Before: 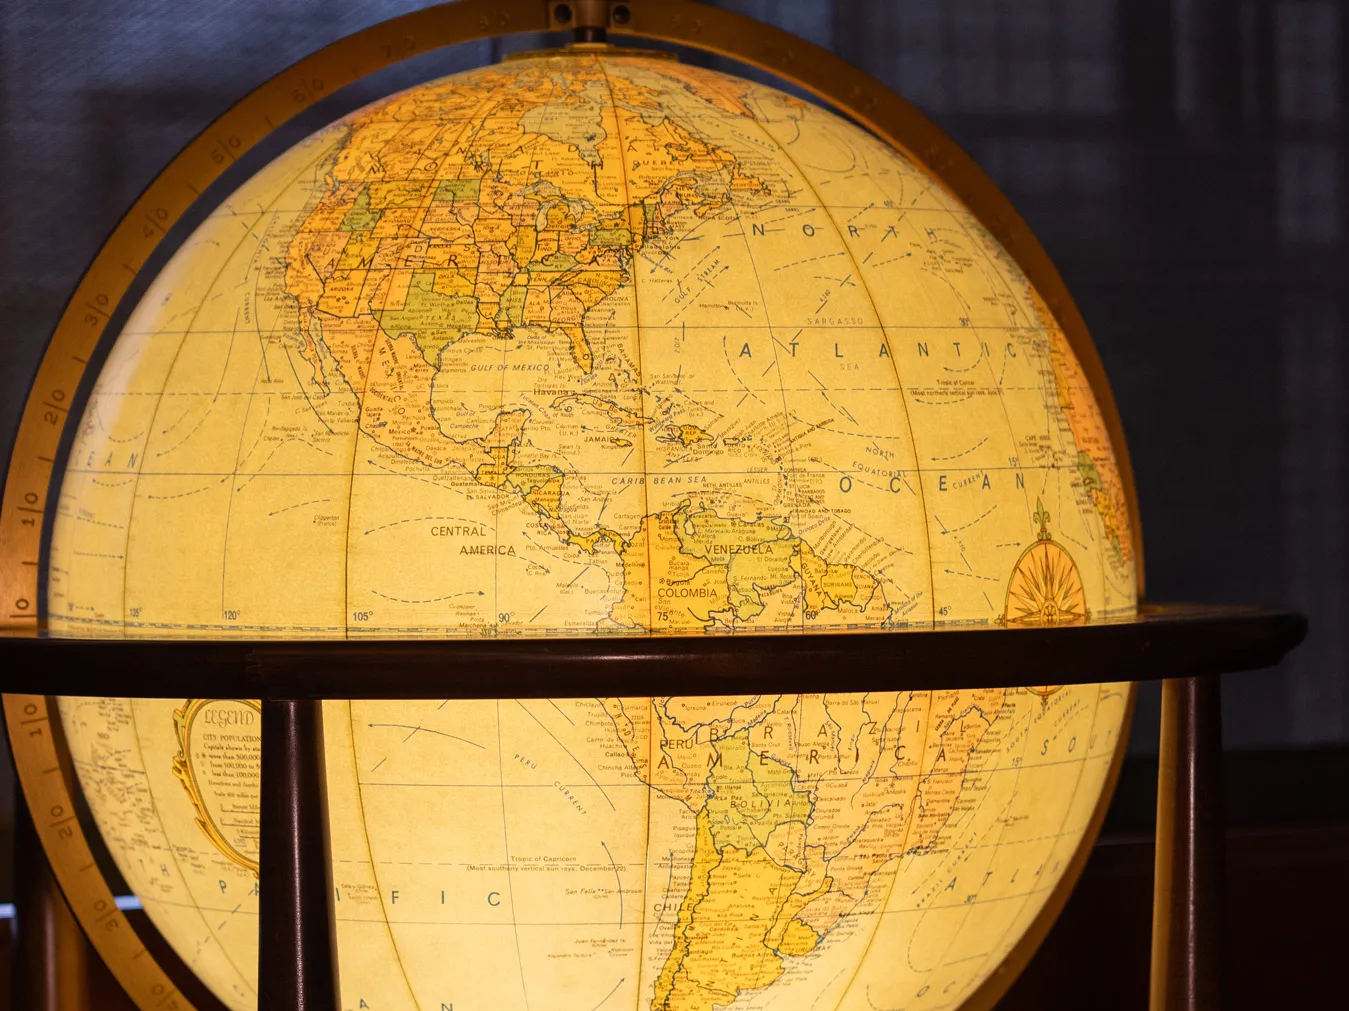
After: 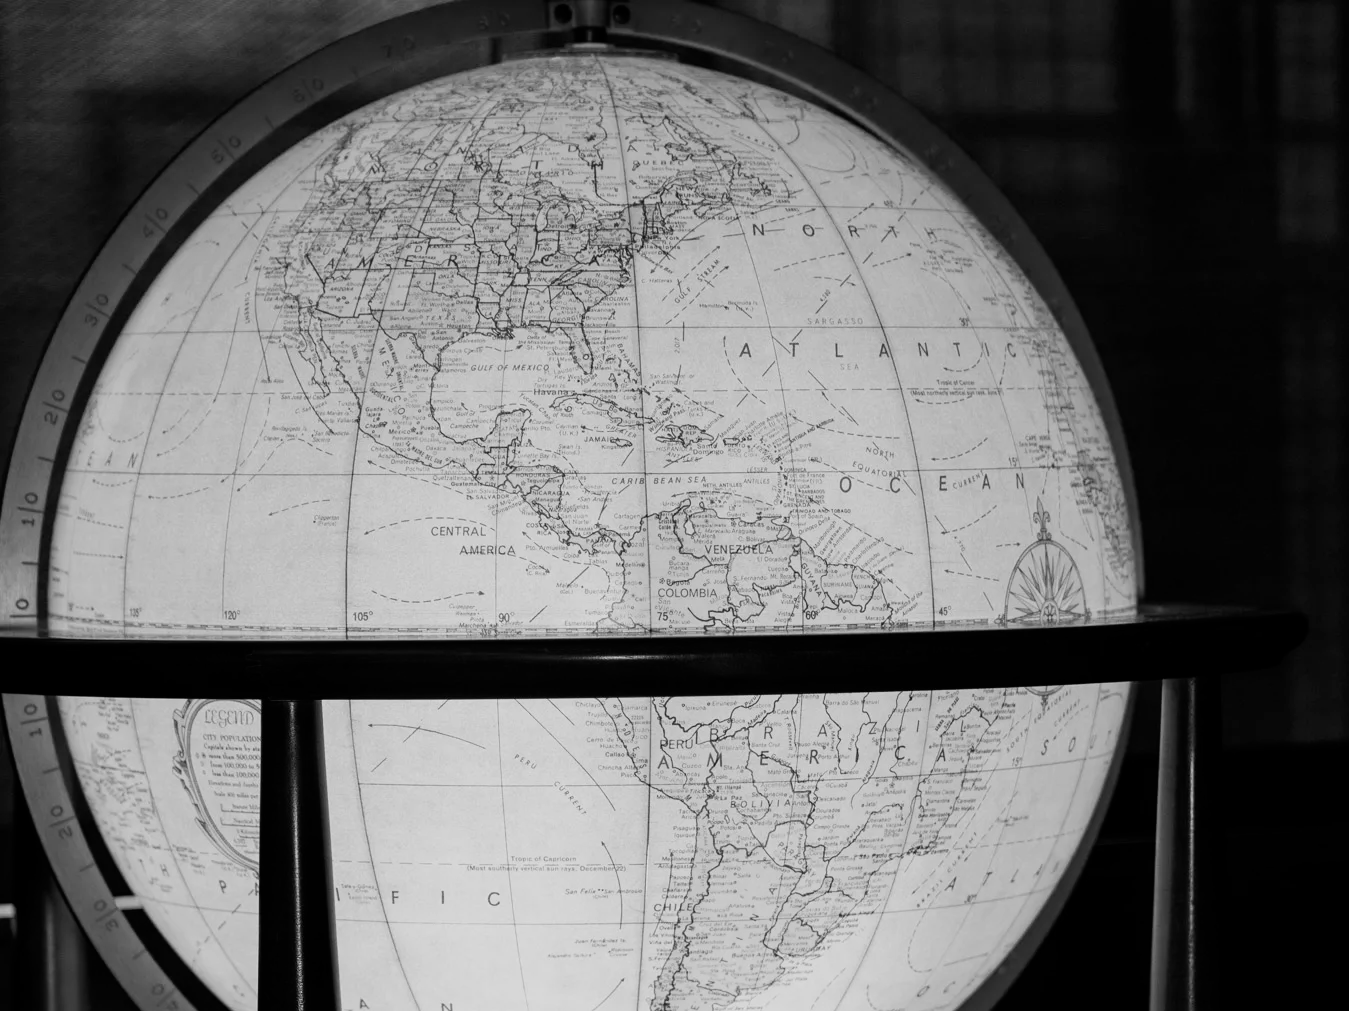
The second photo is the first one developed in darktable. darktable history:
white balance: red 1.042, blue 1.17
filmic rgb: middle gray luminance 21.73%, black relative exposure -14 EV, white relative exposure 2.96 EV, threshold 6 EV, target black luminance 0%, hardness 8.81, latitude 59.69%, contrast 1.208, highlights saturation mix 5%, shadows ↔ highlights balance 41.6%, add noise in highlights 0, color science v3 (2019), use custom middle-gray values true, iterations of high-quality reconstruction 0, contrast in highlights soft, enable highlight reconstruction true
monochrome: on, module defaults
